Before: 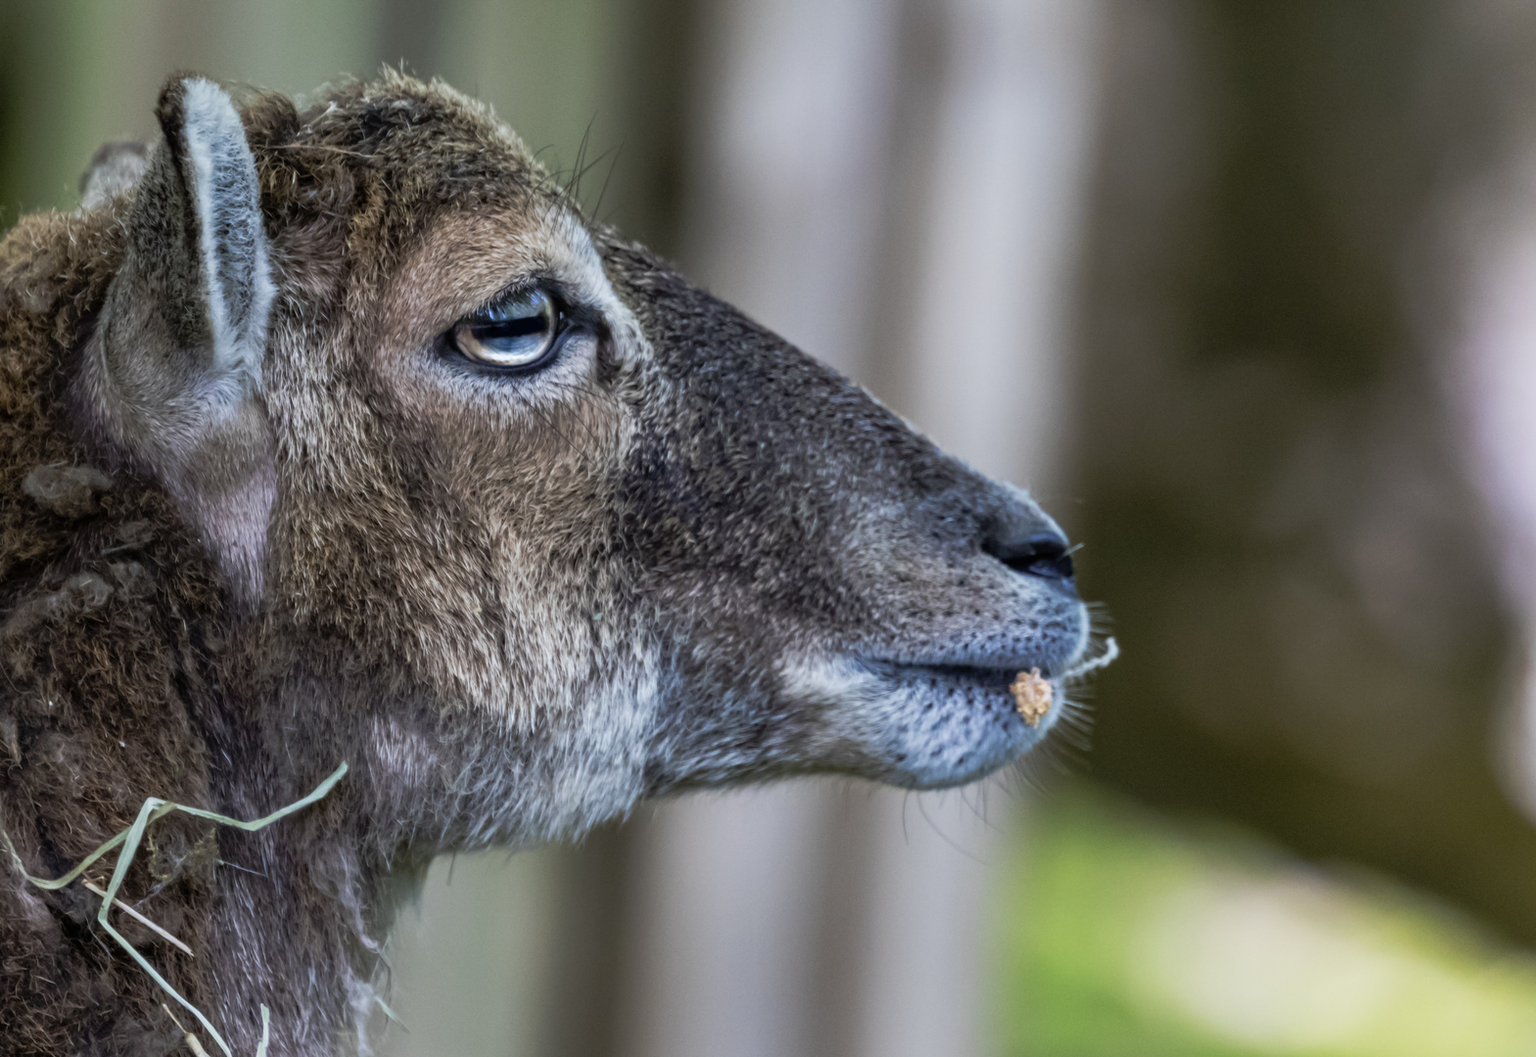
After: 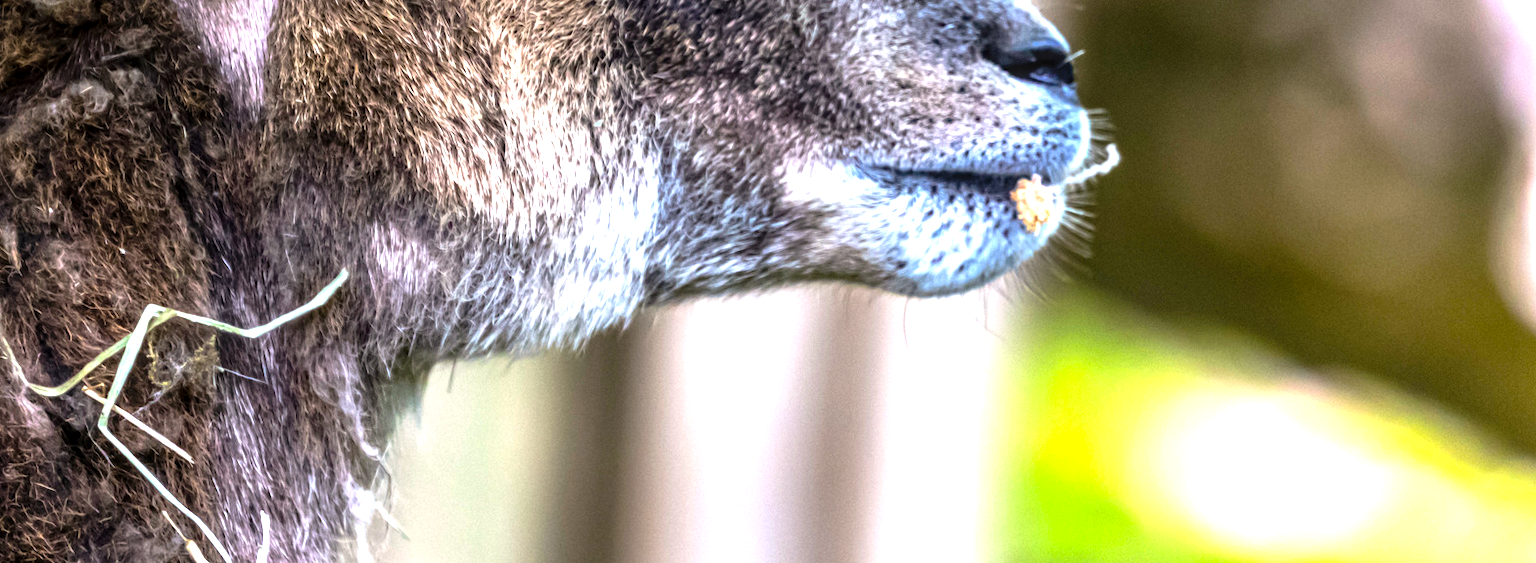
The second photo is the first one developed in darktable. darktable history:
local contrast: on, module defaults
color correction: highlights a* 5.95, highlights b* 4.7
color balance rgb: perceptual saturation grading › global saturation 19.469%, global vibrance 20%
crop and rotate: top 46.747%, right 0.004%
tone equalizer: -8 EV -0.719 EV, -7 EV -0.723 EV, -6 EV -0.605 EV, -5 EV -0.384 EV, -3 EV 0.396 EV, -2 EV 0.6 EV, -1 EV 0.698 EV, +0 EV 0.773 EV, edges refinement/feathering 500, mask exposure compensation -1.57 EV, preserve details no
exposure: black level correction 0, exposure 1.001 EV, compensate highlight preservation false
